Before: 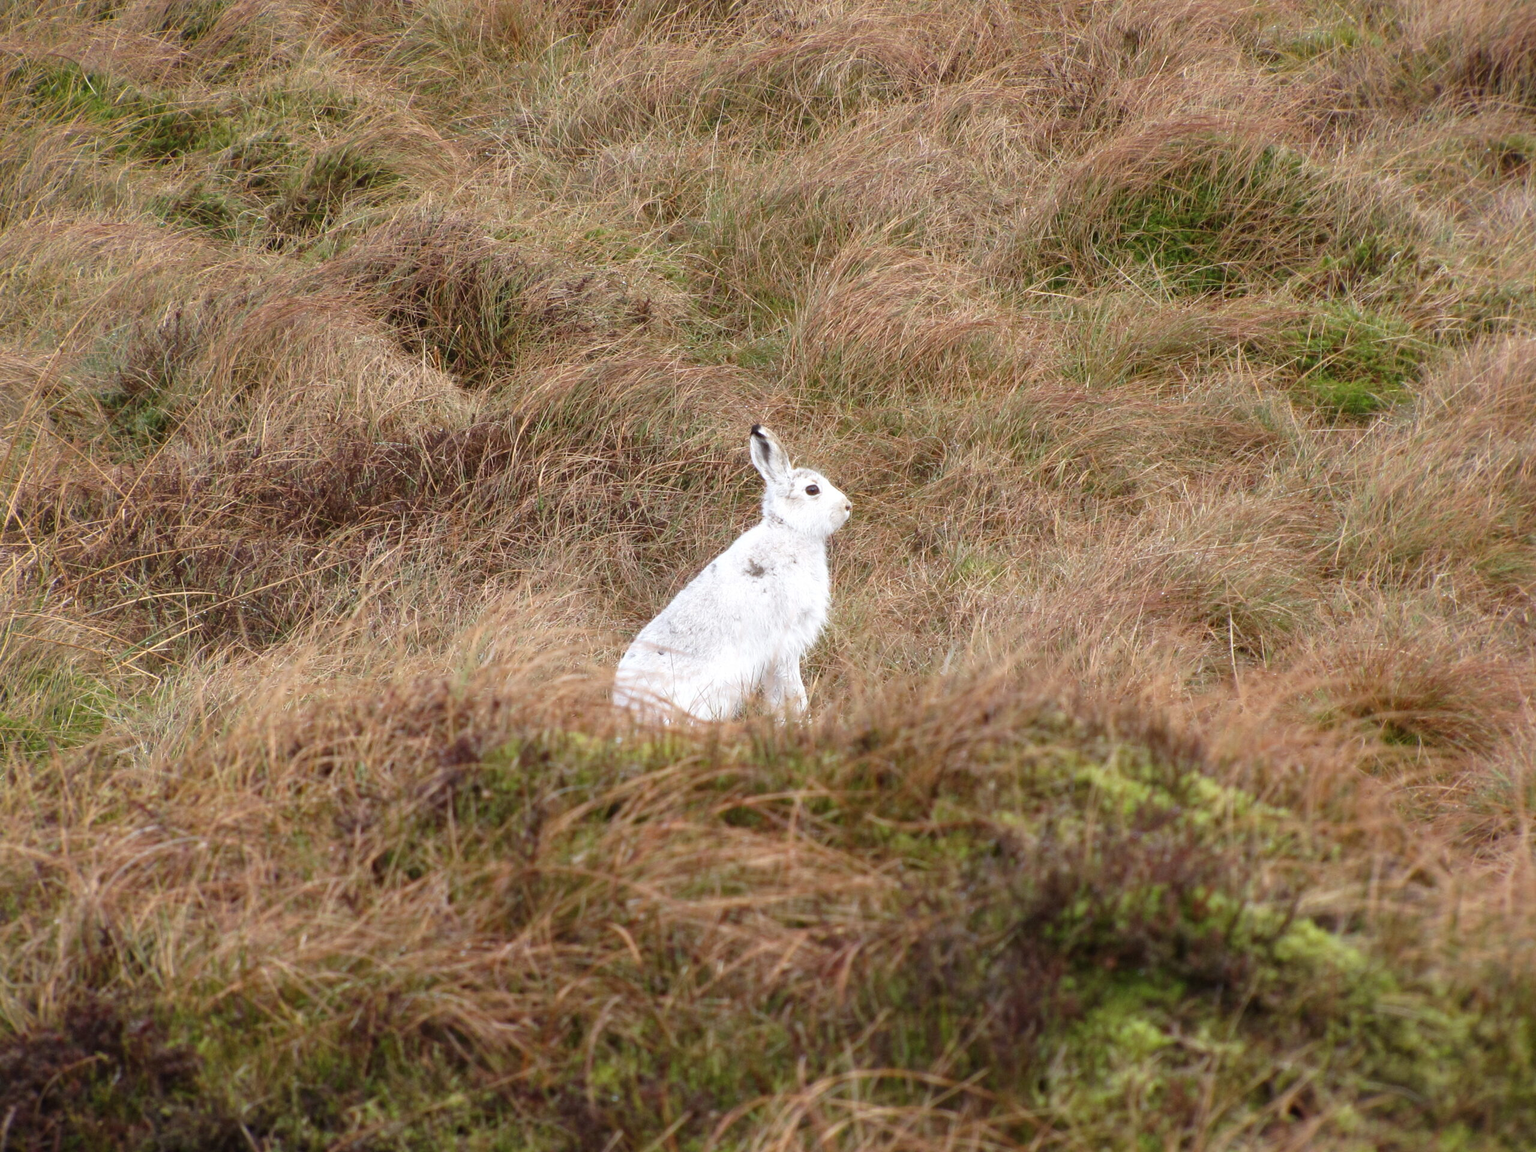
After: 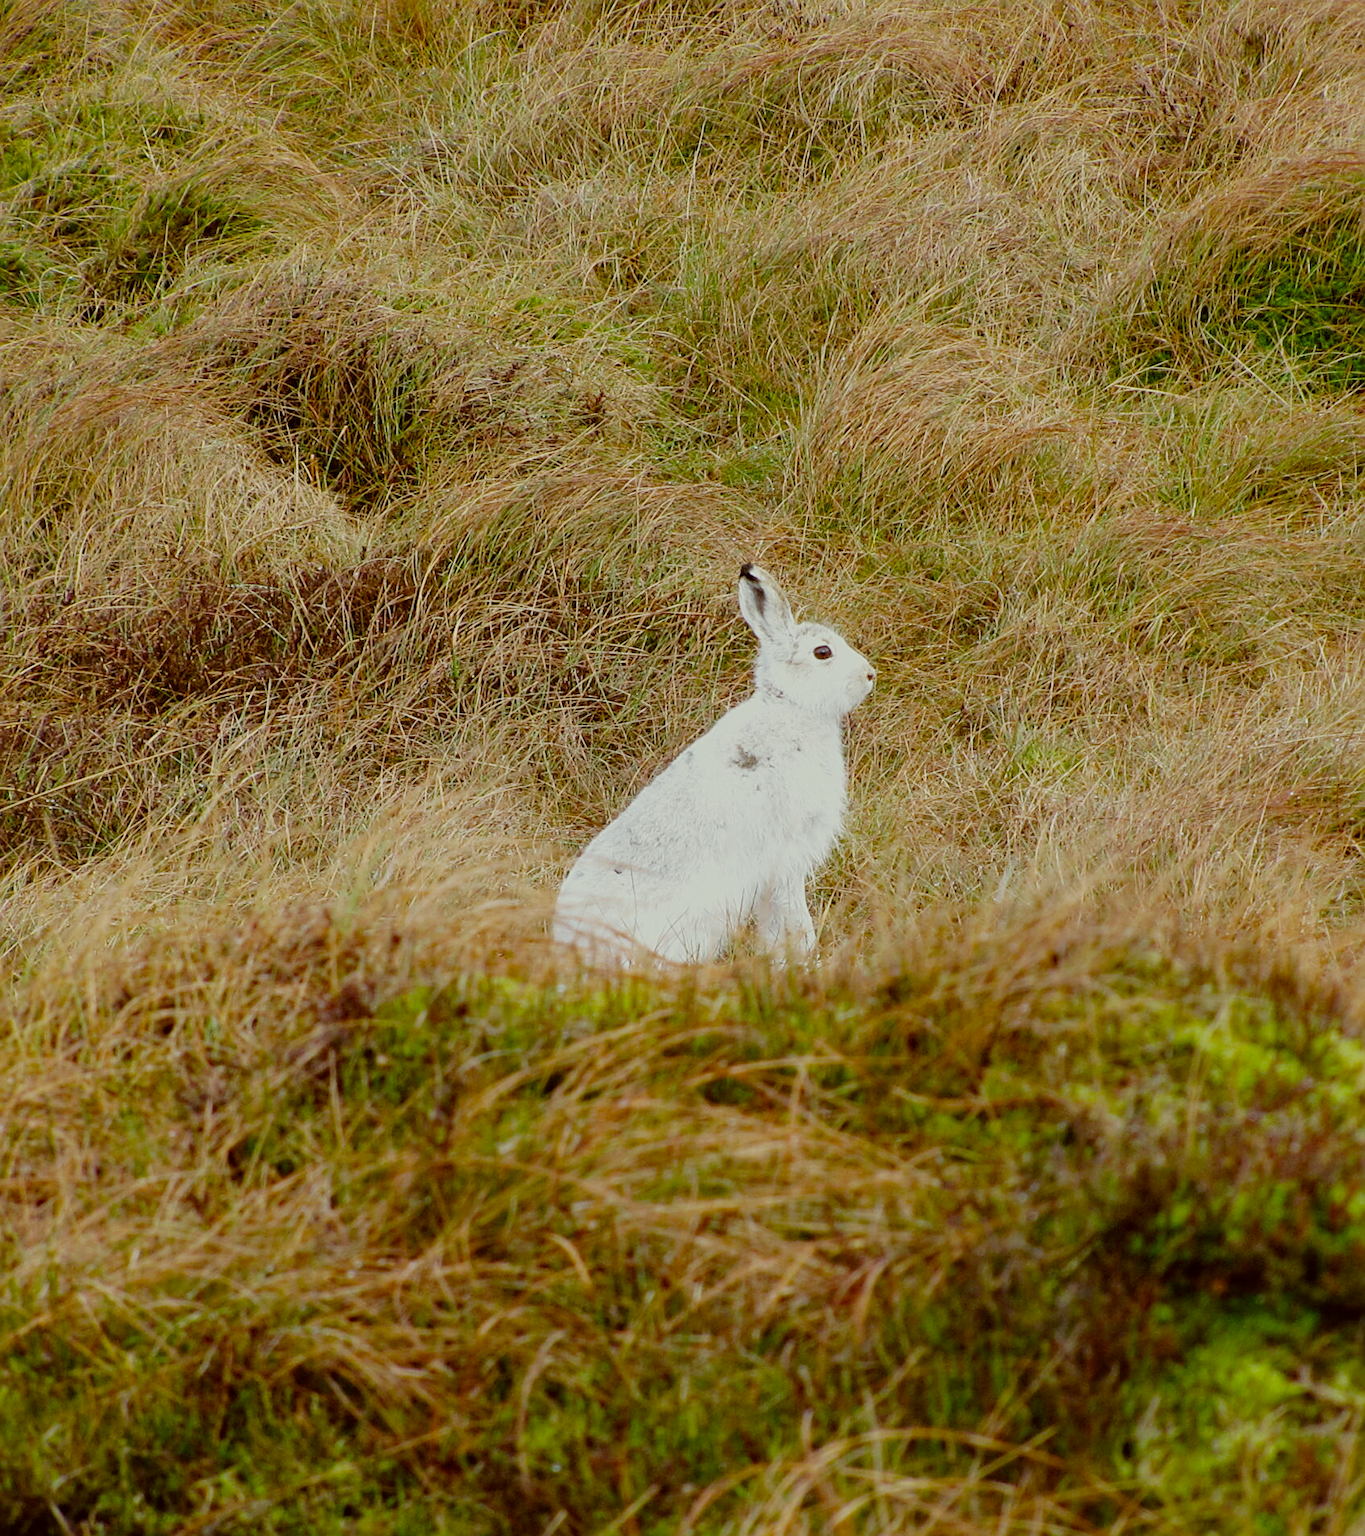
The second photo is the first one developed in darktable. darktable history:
white balance: red 0.924, blue 1.095
exposure: black level correction 0, exposure 0.7 EV, compensate exposure bias true, compensate highlight preservation false
crop and rotate: left 13.342%, right 19.991%
rotate and perspective: rotation 0.174°, lens shift (vertical) 0.013, lens shift (horizontal) 0.019, shear 0.001, automatic cropping original format, crop left 0.007, crop right 0.991, crop top 0.016, crop bottom 0.997
sharpen: amount 0.55
filmic rgb: middle gray luminance 30%, black relative exposure -9 EV, white relative exposure 7 EV, threshold 6 EV, target black luminance 0%, hardness 2.94, latitude 2.04%, contrast 0.963, highlights saturation mix 5%, shadows ↔ highlights balance 12.16%, add noise in highlights 0, preserve chrominance no, color science v3 (2019), use custom middle-gray values true, iterations of high-quality reconstruction 0, contrast in highlights soft, enable highlight reconstruction true
color balance rgb: linear chroma grading › global chroma 15%, perceptual saturation grading › global saturation 30%
color correction: highlights a* -1.43, highlights b* 10.12, shadows a* 0.395, shadows b* 19.35
